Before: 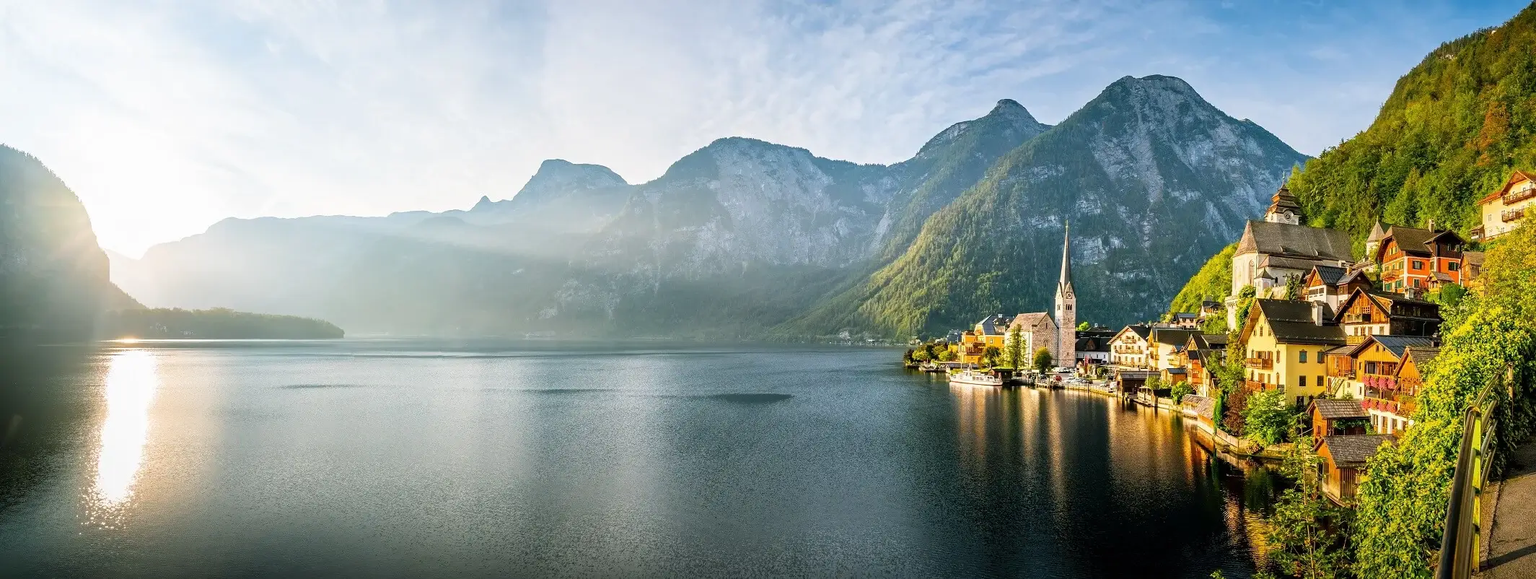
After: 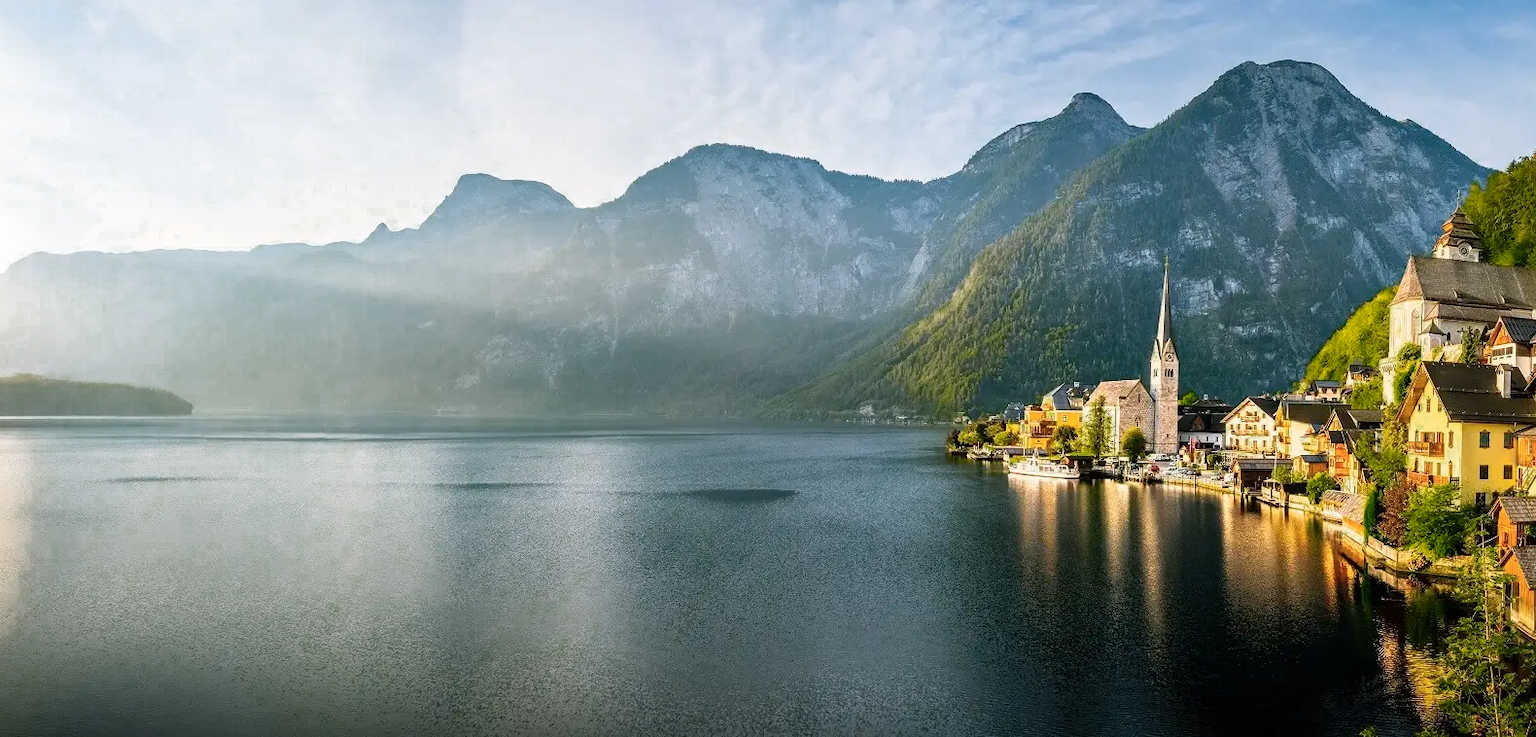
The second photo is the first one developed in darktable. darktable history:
color zones: curves: ch0 [(0.25, 0.5) (0.347, 0.092) (0.75, 0.5)]; ch1 [(0.25, 0.5) (0.33, 0.51) (0.75, 0.5)]
crop and rotate: left 13.15%, top 5.251%, right 12.609%
